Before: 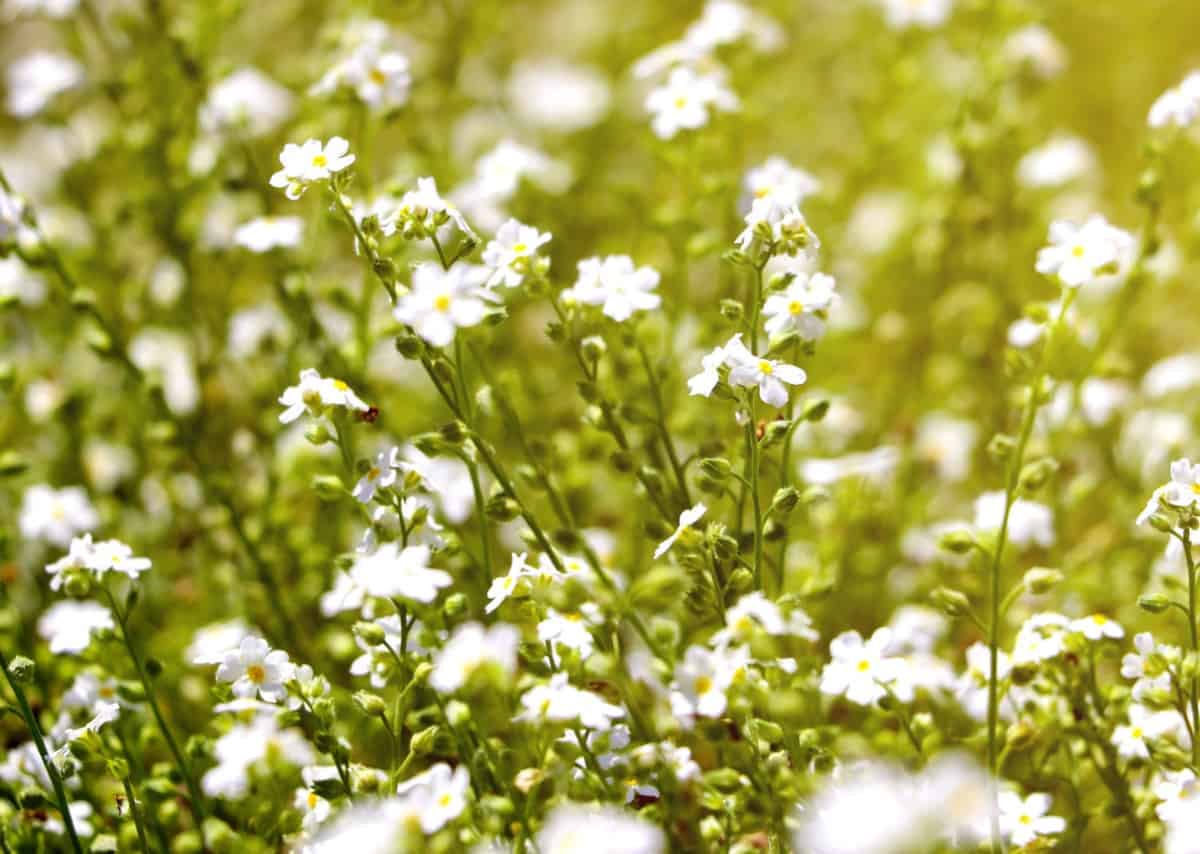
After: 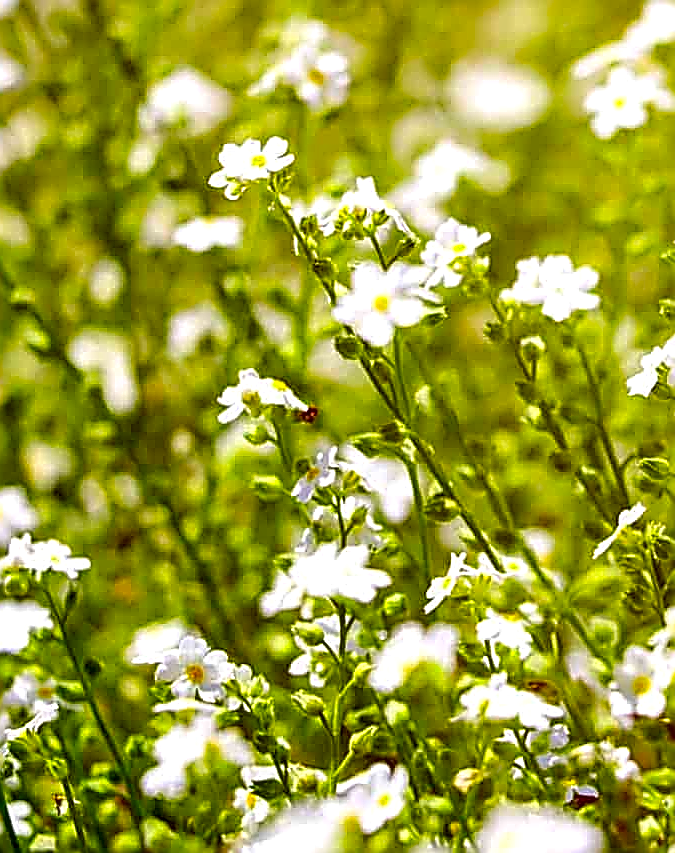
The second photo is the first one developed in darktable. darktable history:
contrast brightness saturation: saturation 0.5
local contrast: detail 130%
crop: left 5.114%, right 38.589%
sharpen: amount 2
